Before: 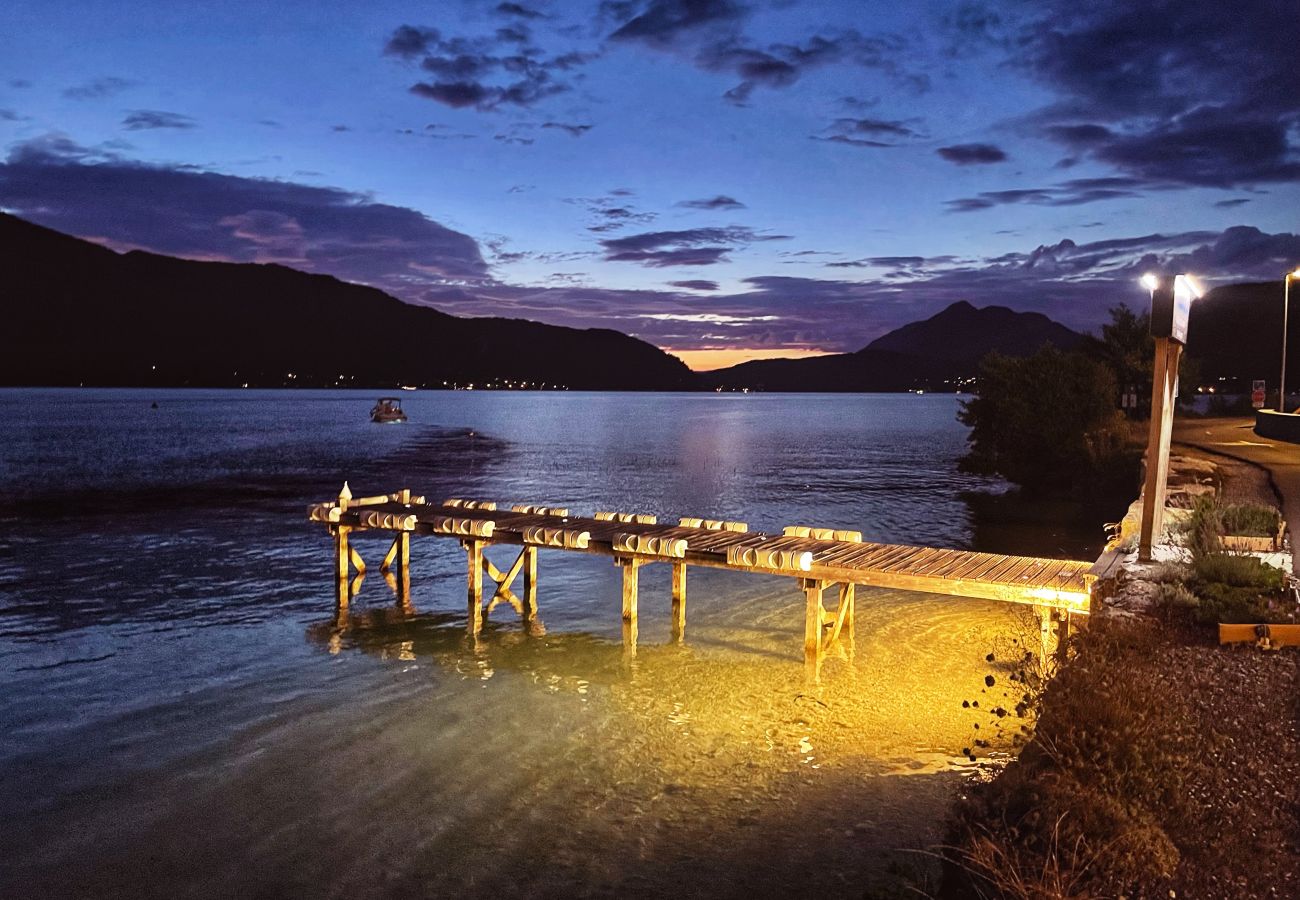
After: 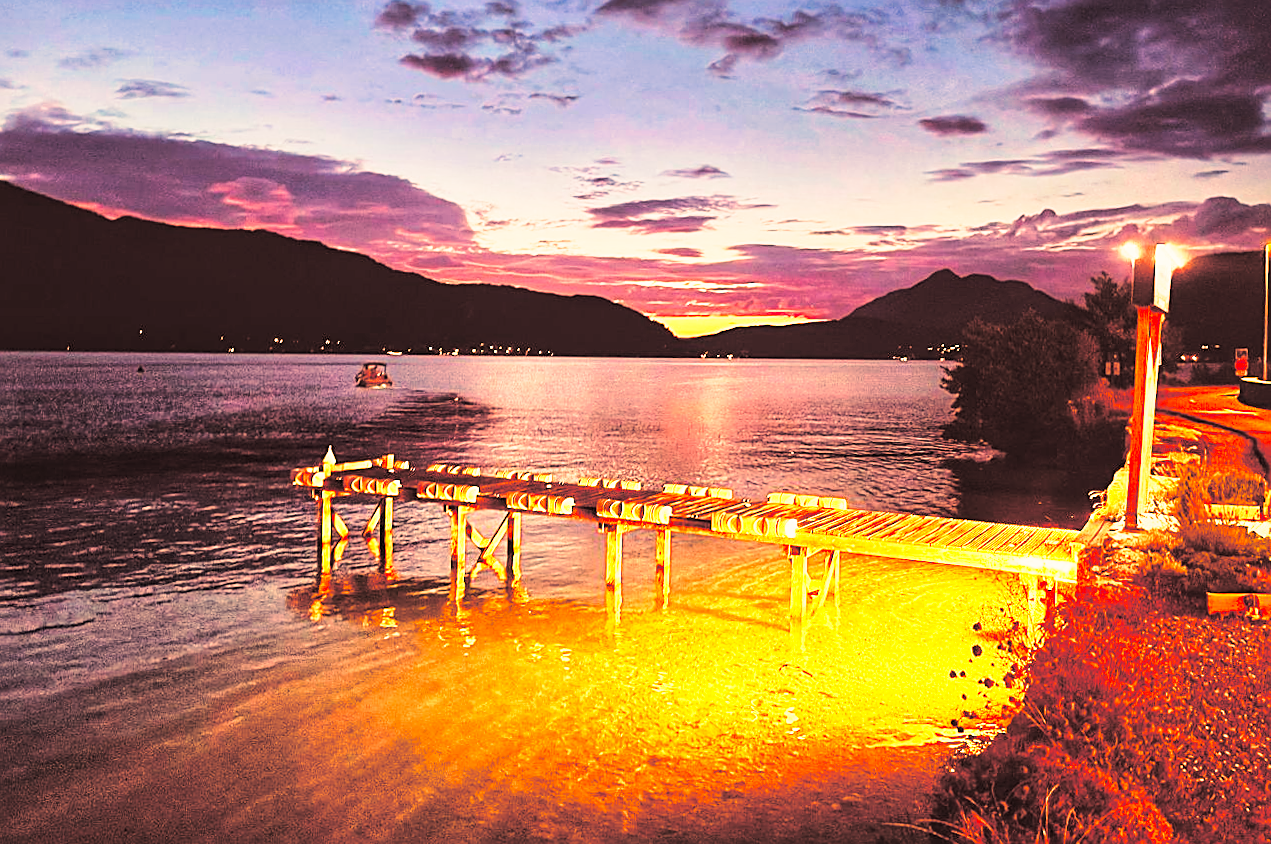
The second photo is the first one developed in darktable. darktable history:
crop and rotate: top 2.479%, bottom 3.018%
contrast brightness saturation: contrast 0.07, brightness 0.18, saturation 0.4
white balance: red 1.467, blue 0.684
split-toning: shadows › saturation 0.24, highlights › hue 54°, highlights › saturation 0.24
exposure: compensate highlight preservation false
base curve: curves: ch0 [(0, 0) (0.026, 0.03) (0.109, 0.232) (0.351, 0.748) (0.669, 0.968) (1, 1)], preserve colors none
sharpen: on, module defaults
rotate and perspective: rotation 0.226°, lens shift (vertical) -0.042, crop left 0.023, crop right 0.982, crop top 0.006, crop bottom 0.994
